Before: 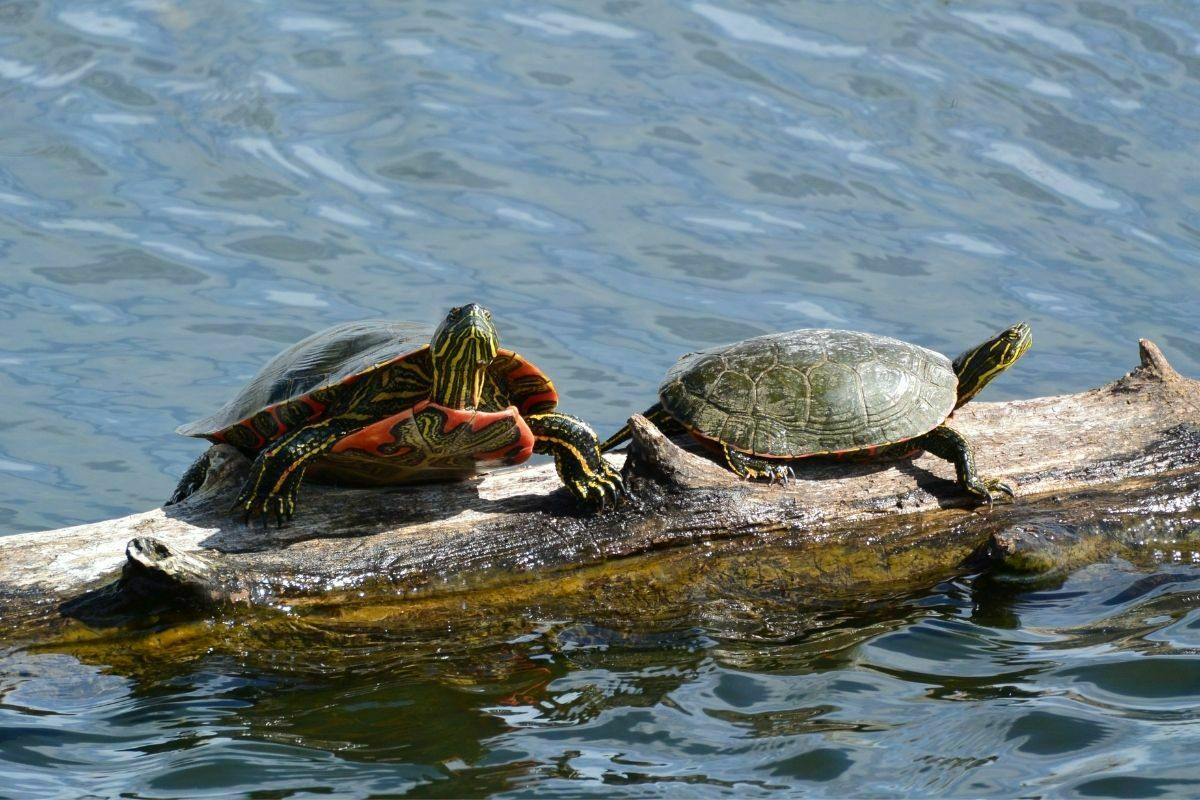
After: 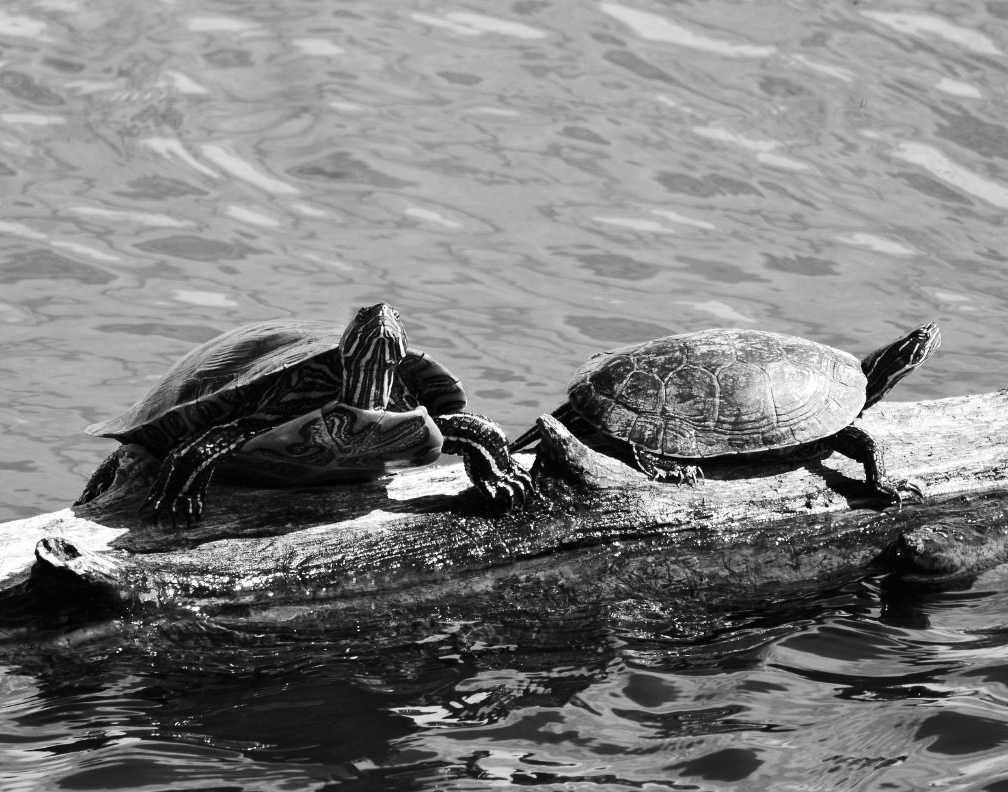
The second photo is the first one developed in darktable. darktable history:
contrast brightness saturation: contrast 0.28
crop: left 7.598%, right 7.873%
monochrome: on, module defaults
